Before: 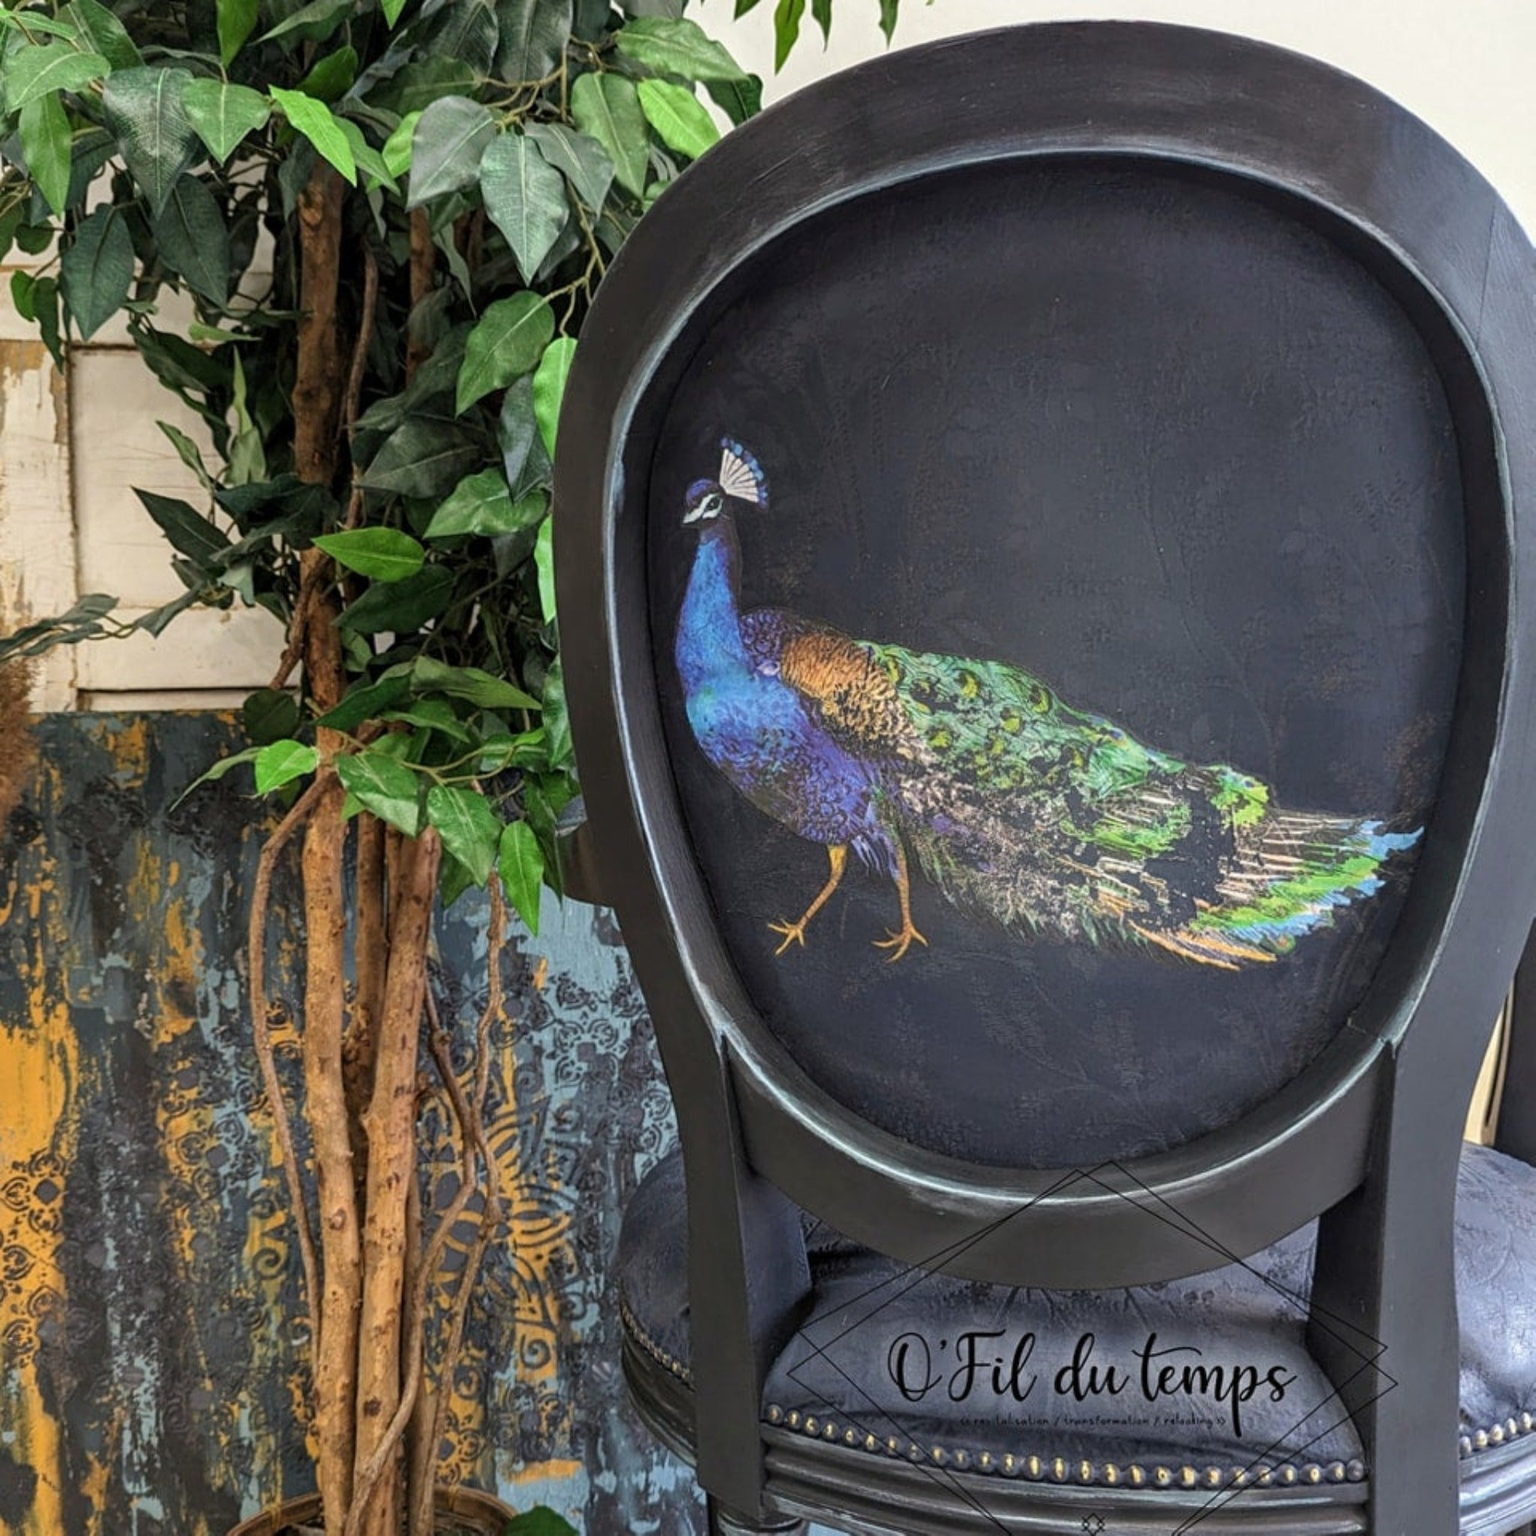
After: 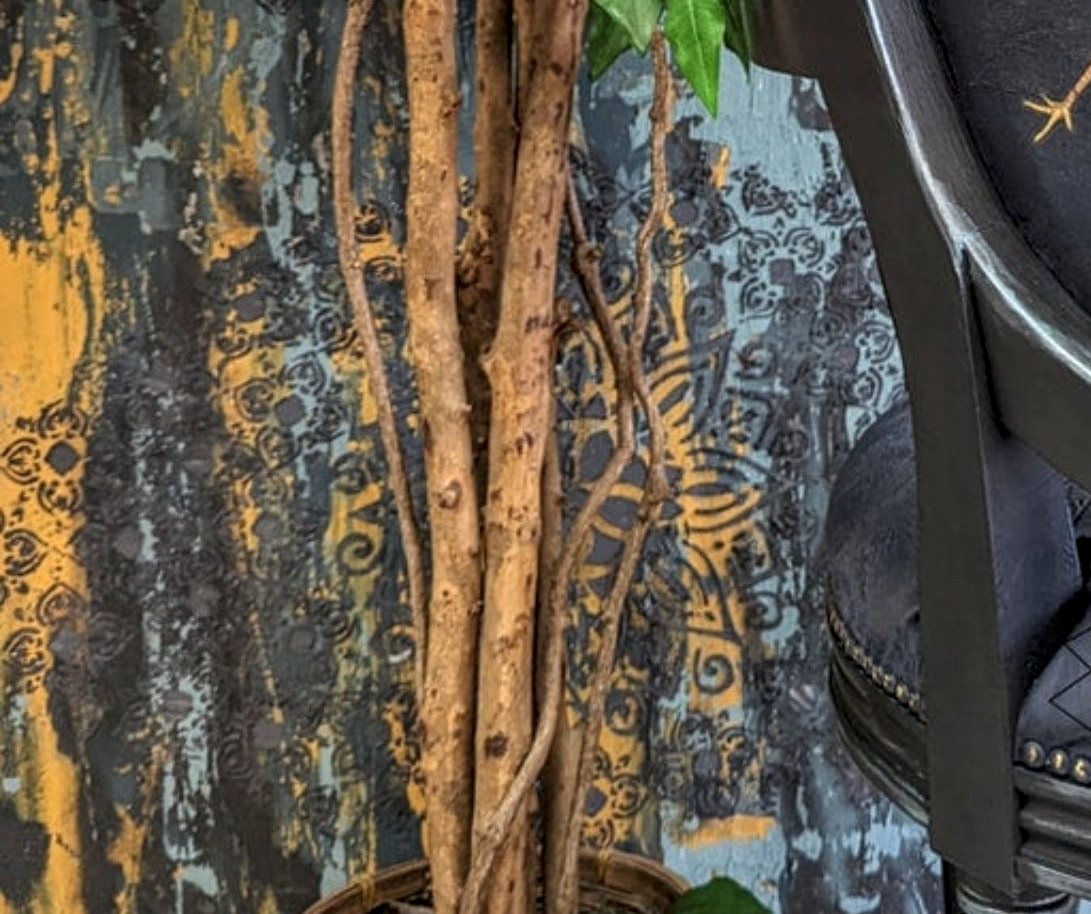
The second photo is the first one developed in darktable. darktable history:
crop and rotate: top 55.269%, right 46.711%, bottom 0.098%
local contrast: detail 130%
